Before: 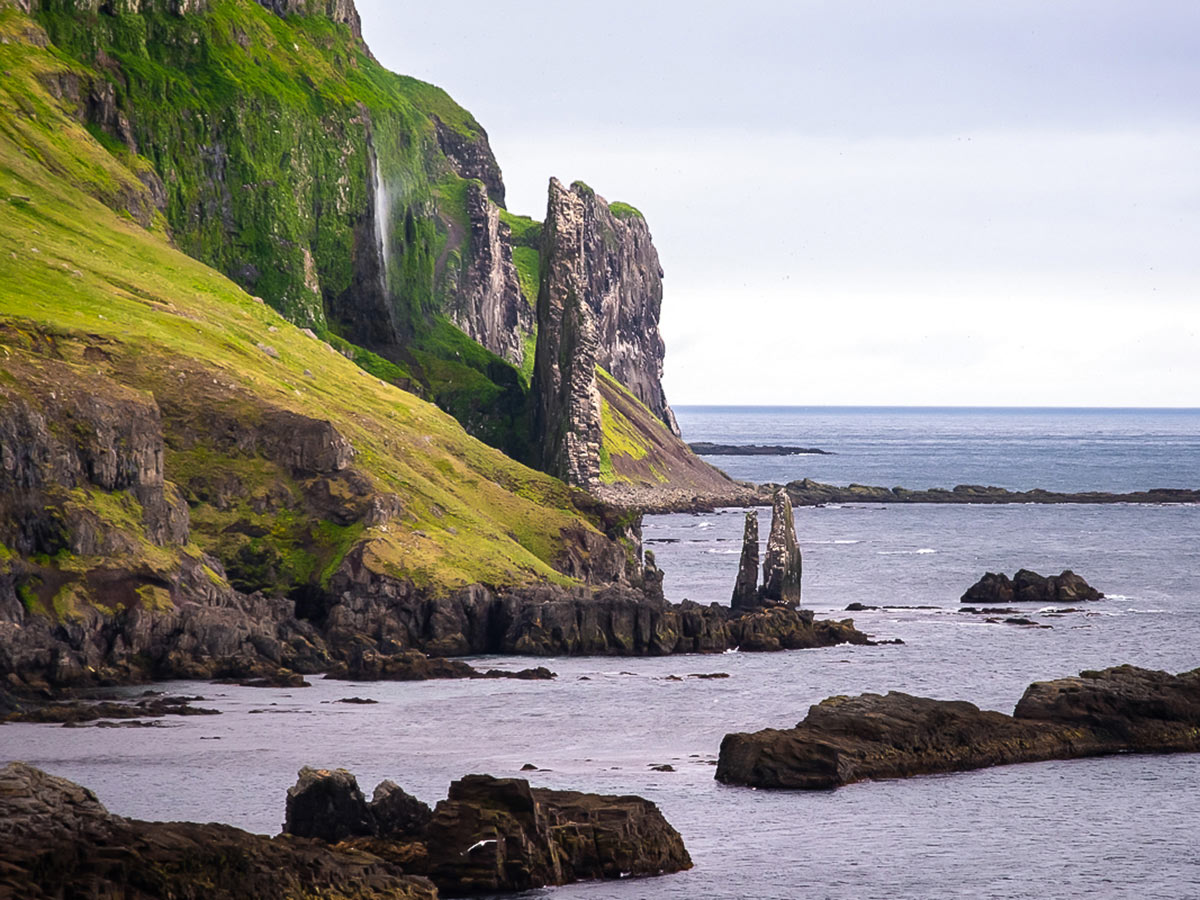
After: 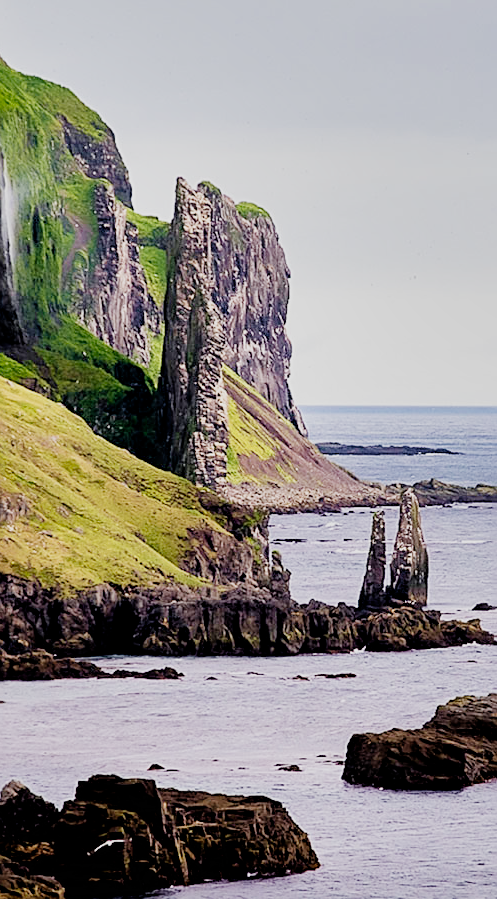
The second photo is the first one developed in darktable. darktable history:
exposure: exposure 0.126 EV, compensate exposure bias true, compensate highlight preservation false
crop: left 31.107%, right 27.423%
velvia: strength 36.38%
shadows and highlights: shadows 6.8, highlights color adjustment 89.19%, soften with gaussian
filmic rgb: black relative exposure -6.19 EV, white relative exposure 6.98 EV, hardness 2.25, preserve chrominance no, color science v4 (2020), contrast in shadows soft
tone equalizer: -8 EV -0.759 EV, -7 EV -0.679 EV, -6 EV -0.585 EV, -5 EV -0.409 EV, -3 EV 0.371 EV, -2 EV 0.6 EV, -1 EV 0.679 EV, +0 EV 0.775 EV
sharpen: on, module defaults
